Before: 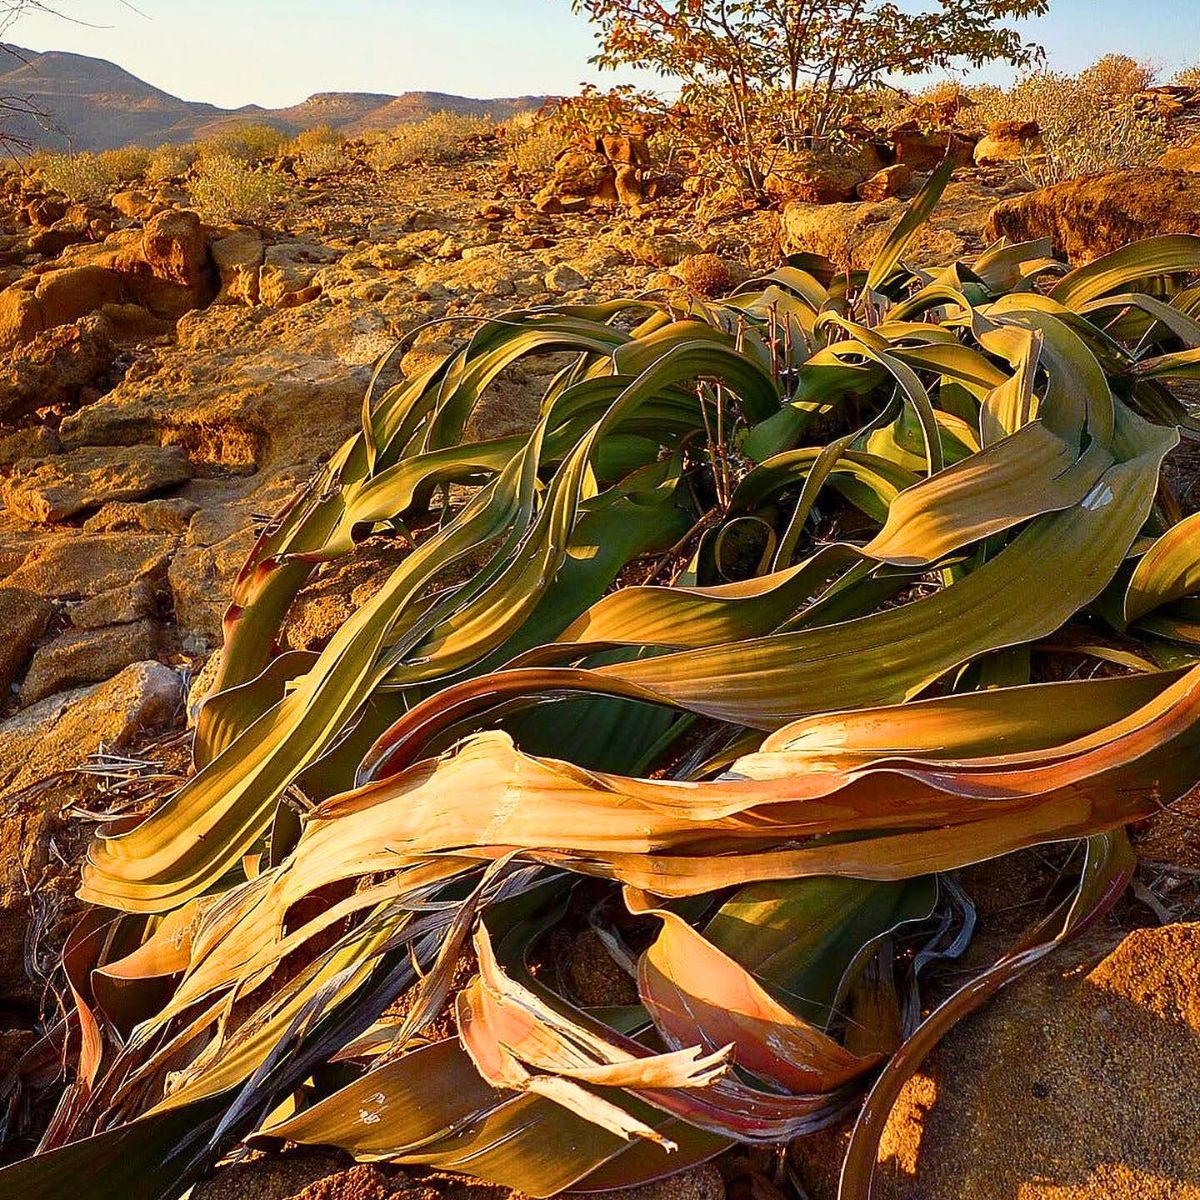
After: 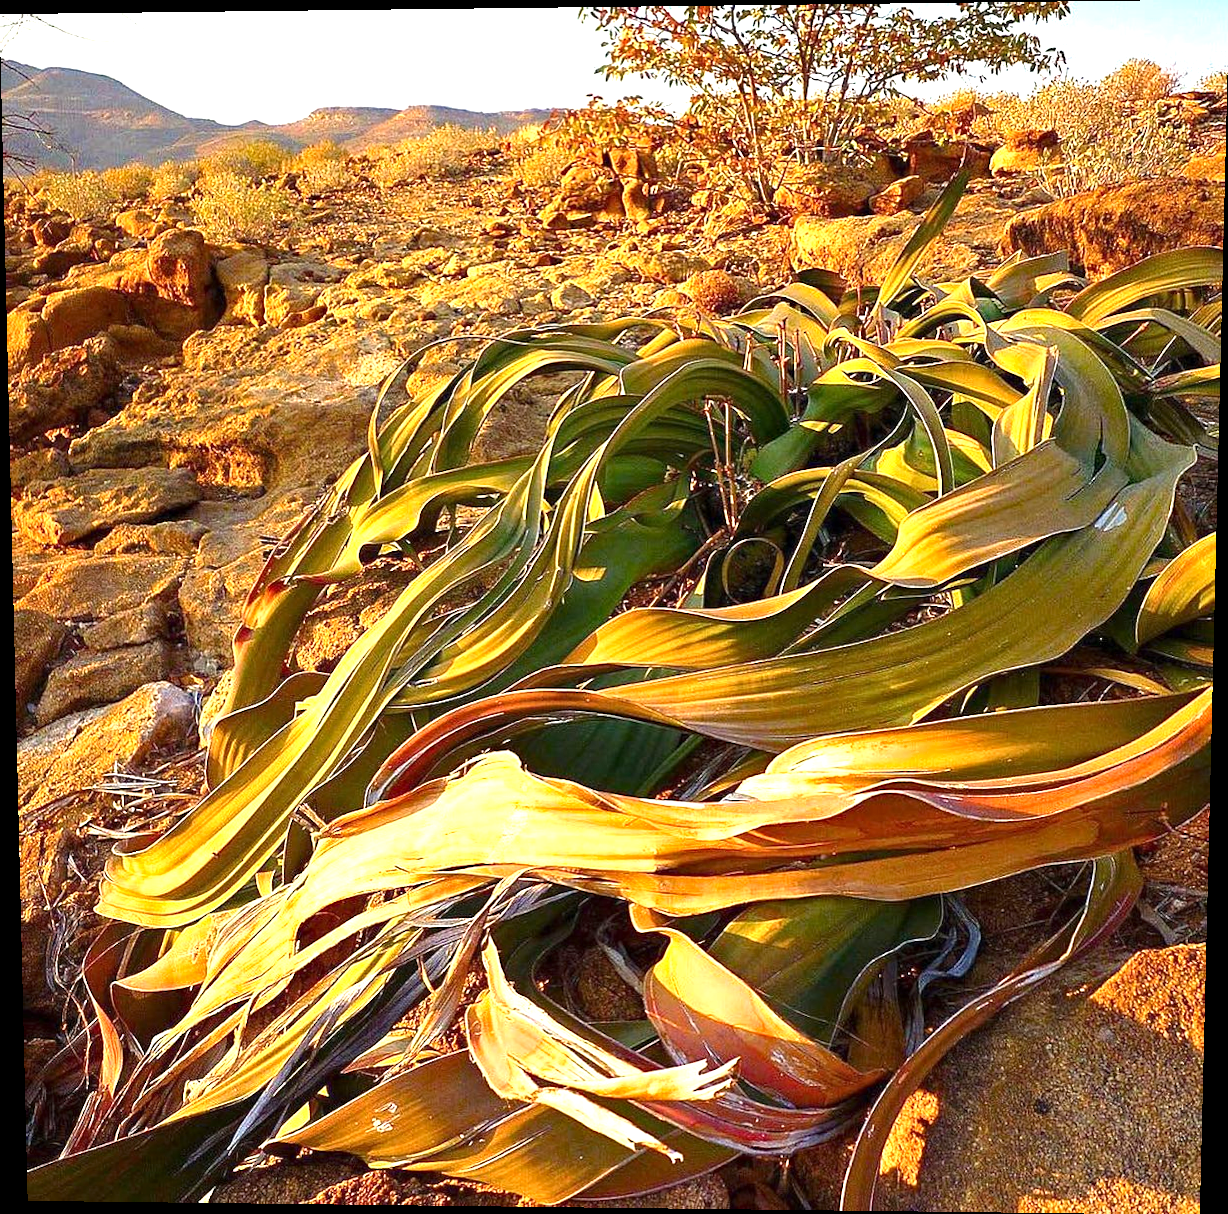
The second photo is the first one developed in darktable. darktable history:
rotate and perspective: lens shift (vertical) 0.048, lens shift (horizontal) -0.024, automatic cropping off
exposure: exposure 0.999 EV, compensate highlight preservation false
tone equalizer: on, module defaults
haze removal: compatibility mode true, adaptive false
